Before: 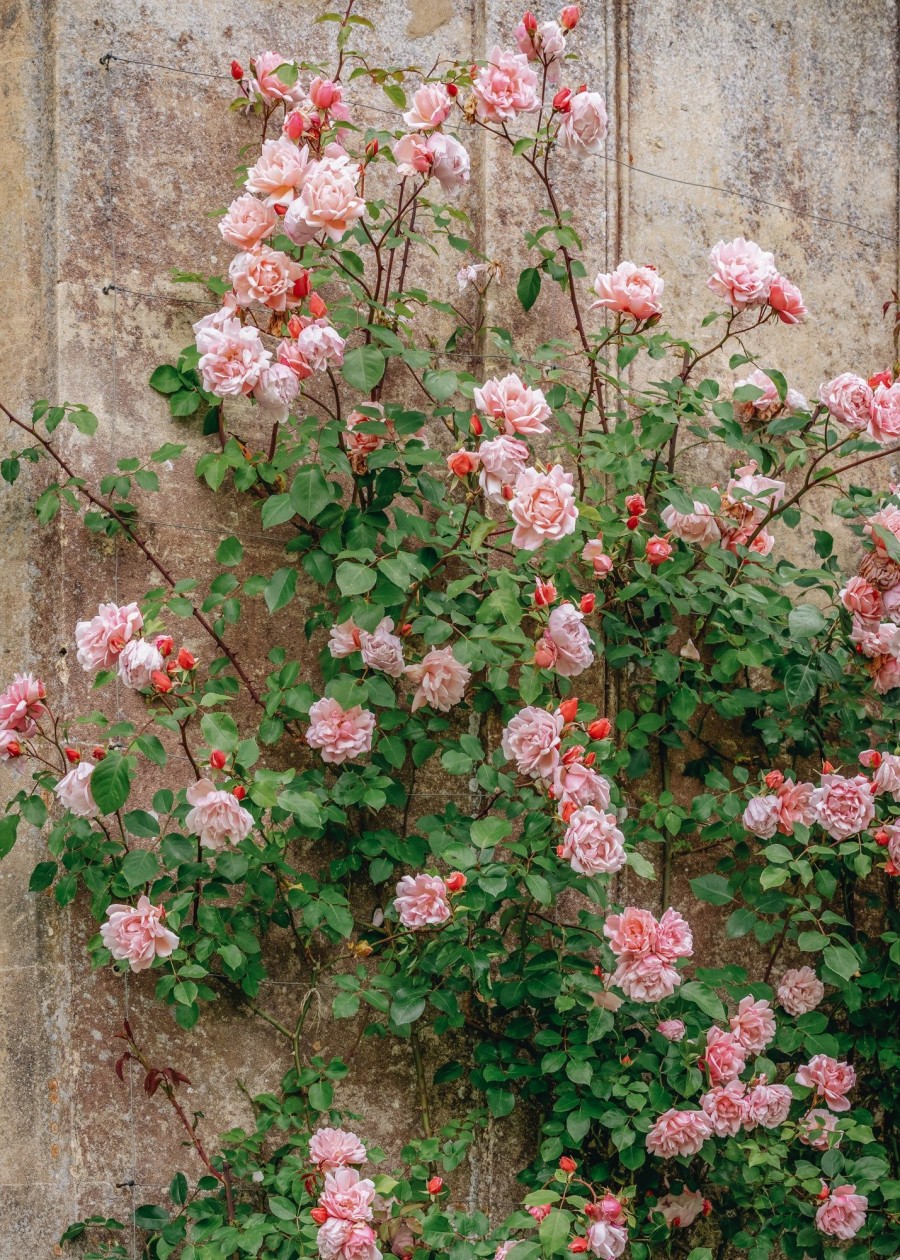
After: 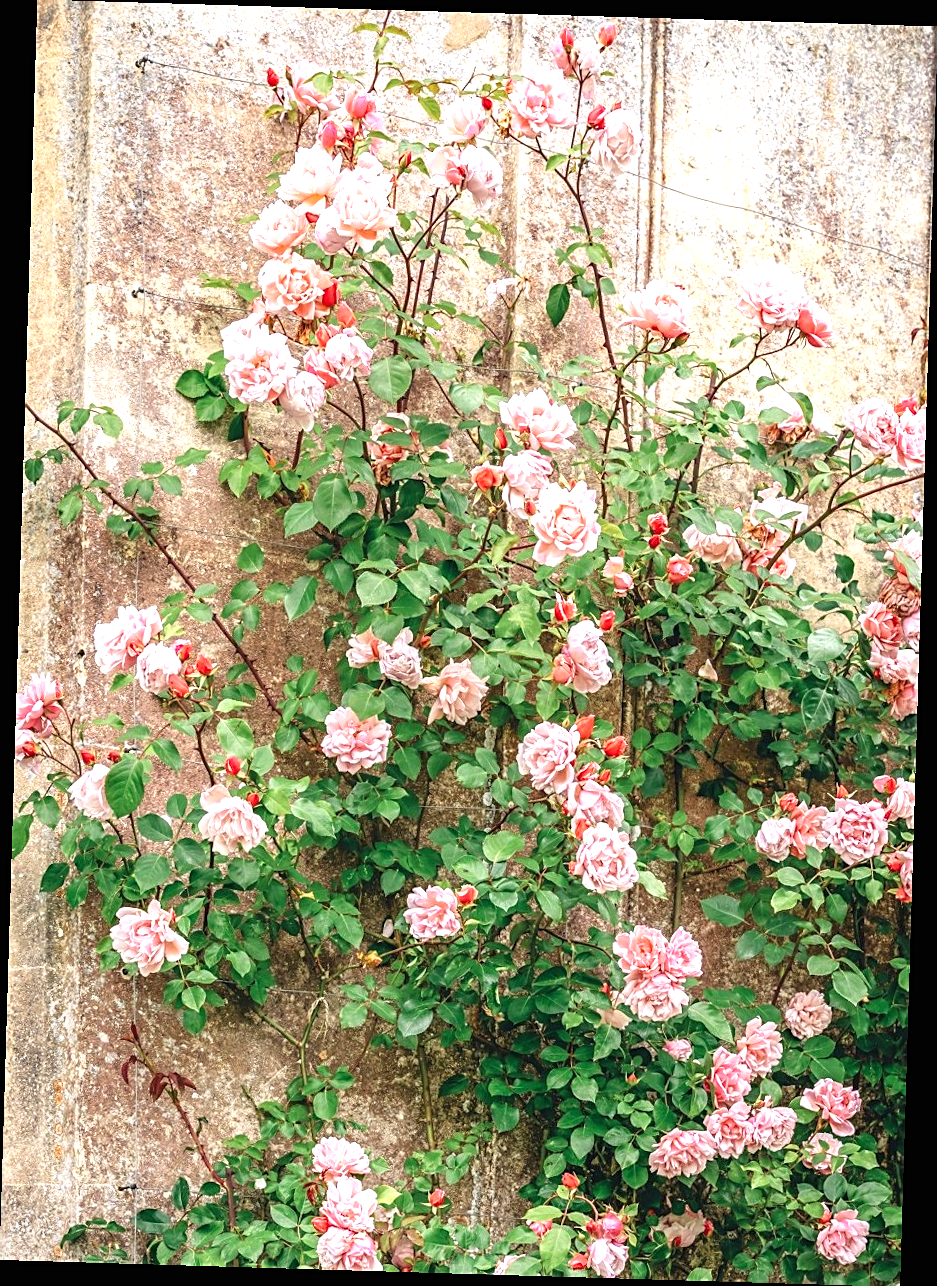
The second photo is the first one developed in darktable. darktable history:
rotate and perspective: rotation 1.72°, automatic cropping off
exposure: black level correction 0, exposure 1.2 EV, compensate exposure bias true, compensate highlight preservation false
sharpen: on, module defaults
